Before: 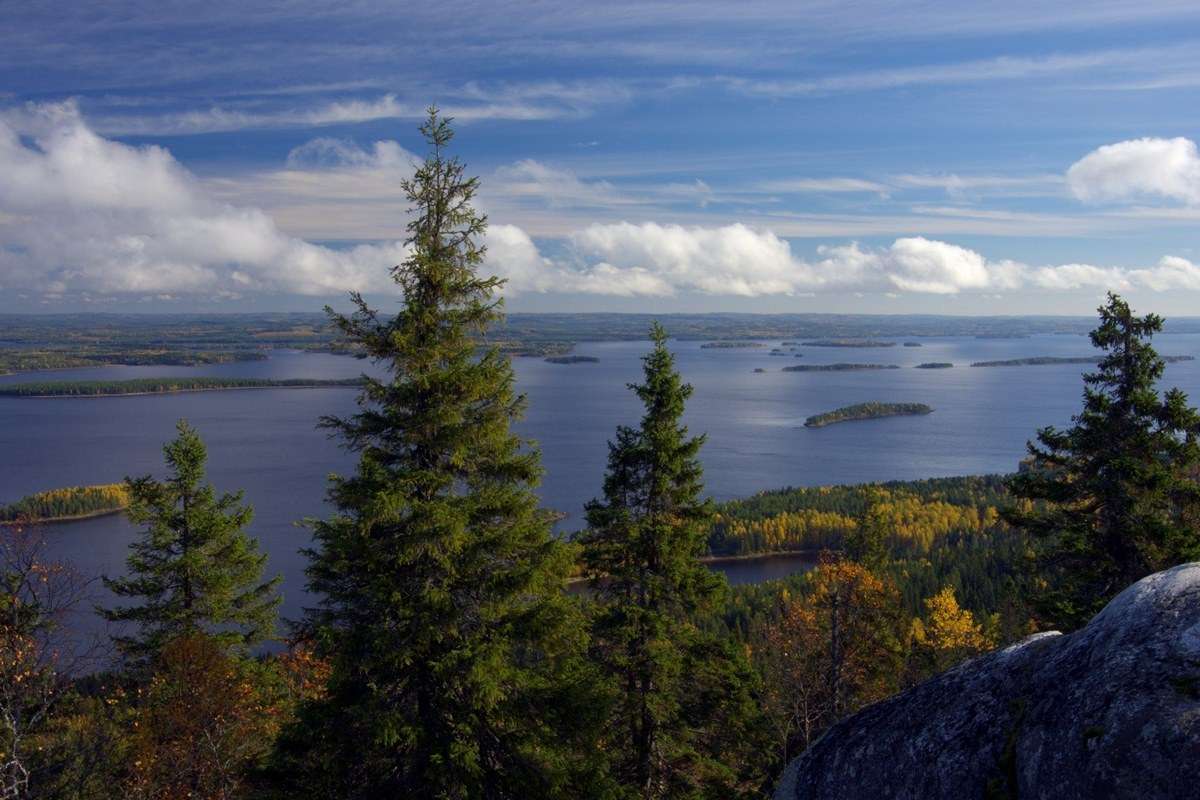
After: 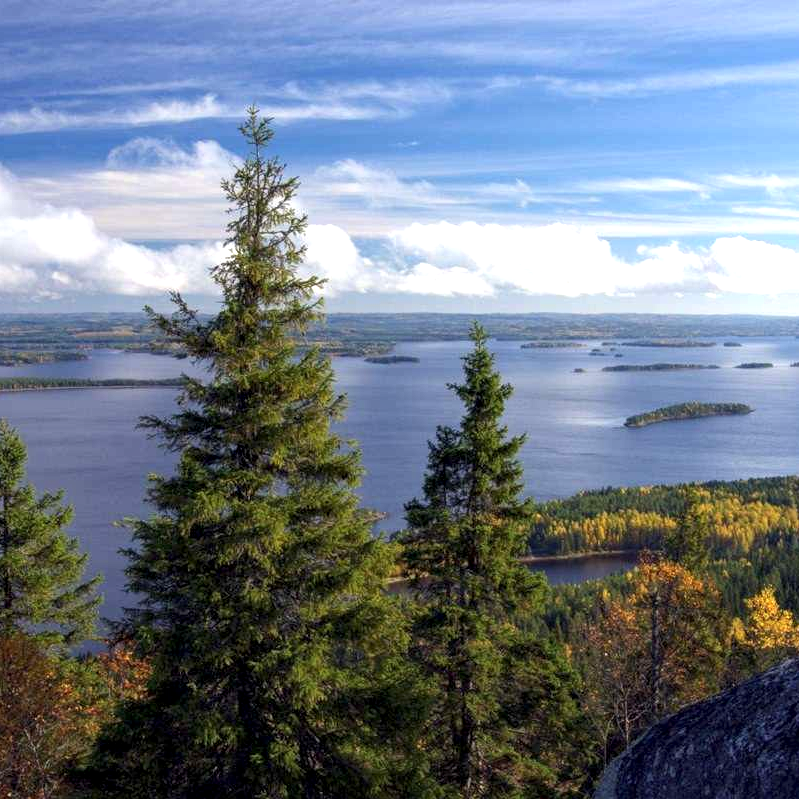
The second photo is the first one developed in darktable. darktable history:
crop and rotate: left 15.004%, right 18.363%
exposure: black level correction 0, exposure 0.95 EV, compensate exposure bias true, compensate highlight preservation false
local contrast: detail 130%
